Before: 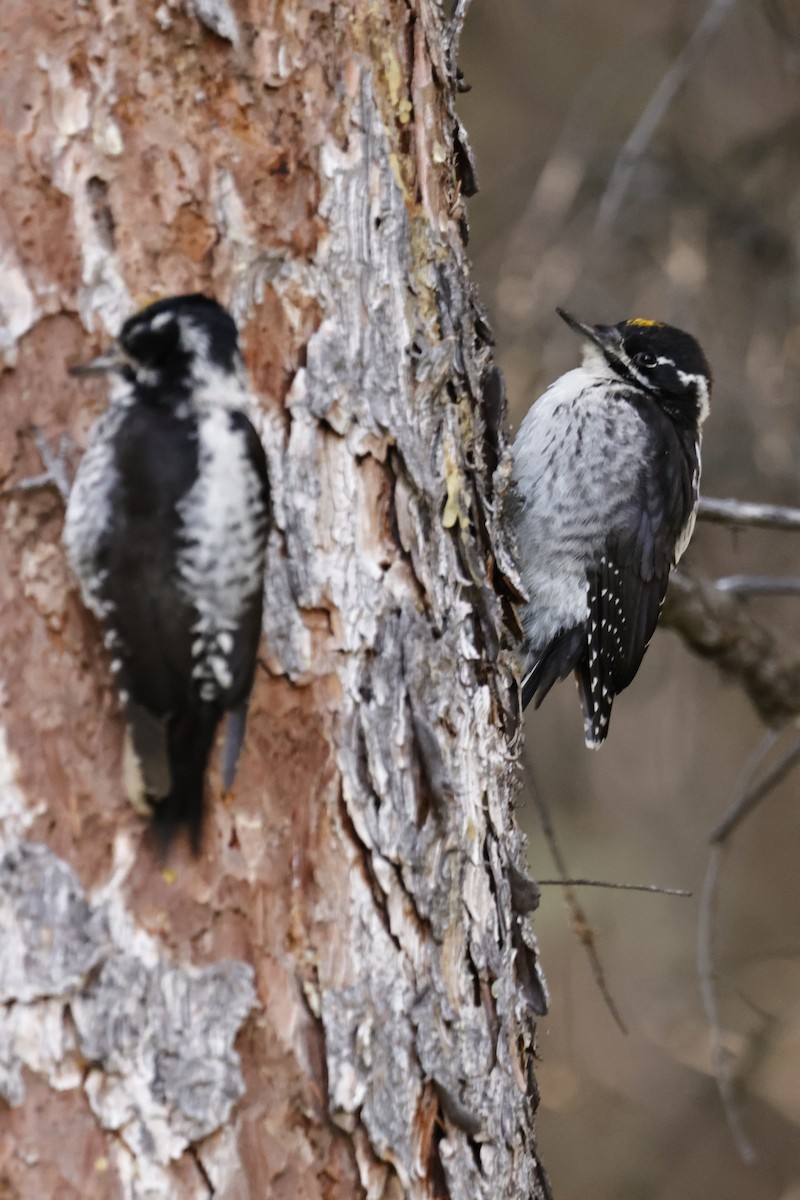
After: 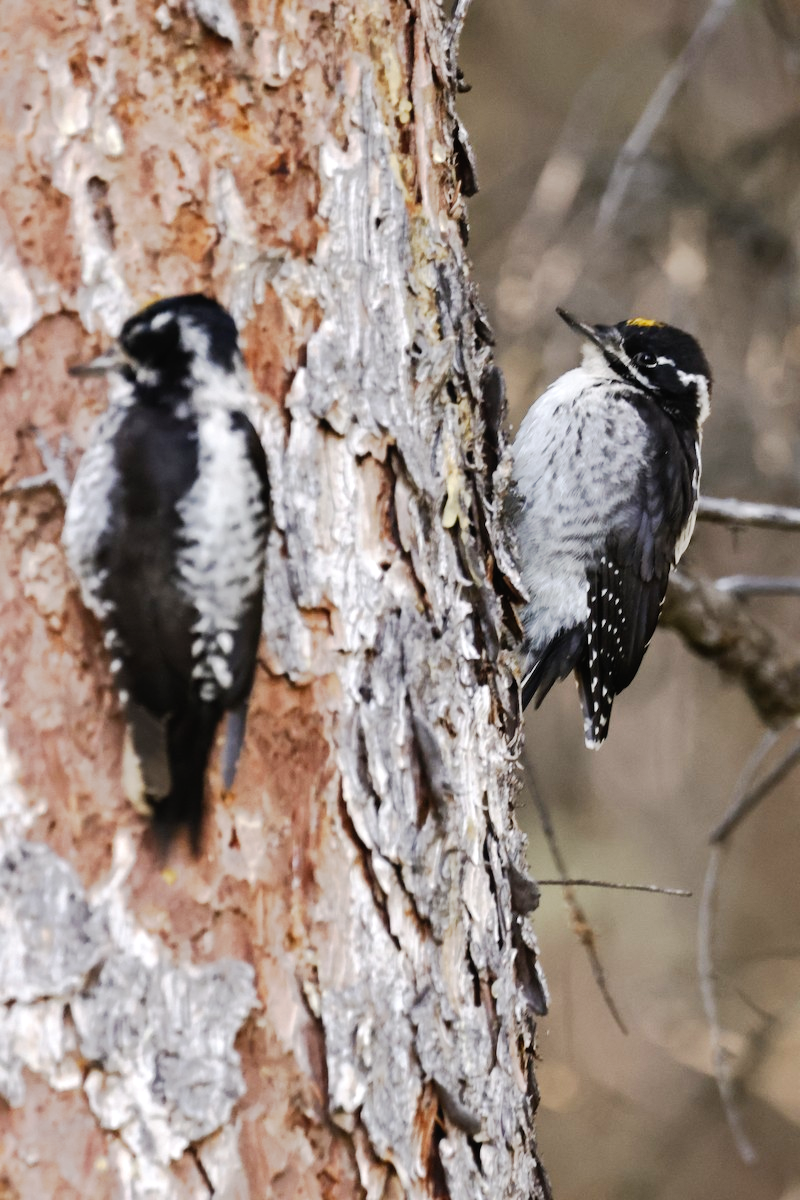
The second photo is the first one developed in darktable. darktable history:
exposure: exposure 0.201 EV, compensate exposure bias true, compensate highlight preservation false
local contrast: mode bilateral grid, contrast 21, coarseness 49, detail 119%, midtone range 0.2
tone curve: curves: ch0 [(0, 0.019) (0.066, 0.054) (0.184, 0.184) (0.369, 0.417) (0.501, 0.586) (0.617, 0.71) (0.743, 0.787) (0.997, 0.997)]; ch1 [(0, 0) (0.187, 0.156) (0.388, 0.372) (0.437, 0.428) (0.474, 0.472) (0.499, 0.5) (0.521, 0.514) (0.548, 0.567) (0.6, 0.629) (0.82, 0.831) (1, 1)]; ch2 [(0, 0) (0.234, 0.227) (0.352, 0.372) (0.459, 0.484) (0.5, 0.505) (0.518, 0.516) (0.529, 0.541) (0.56, 0.594) (0.607, 0.644) (0.74, 0.771) (0.858, 0.873) (0.999, 0.994)], preserve colors none
